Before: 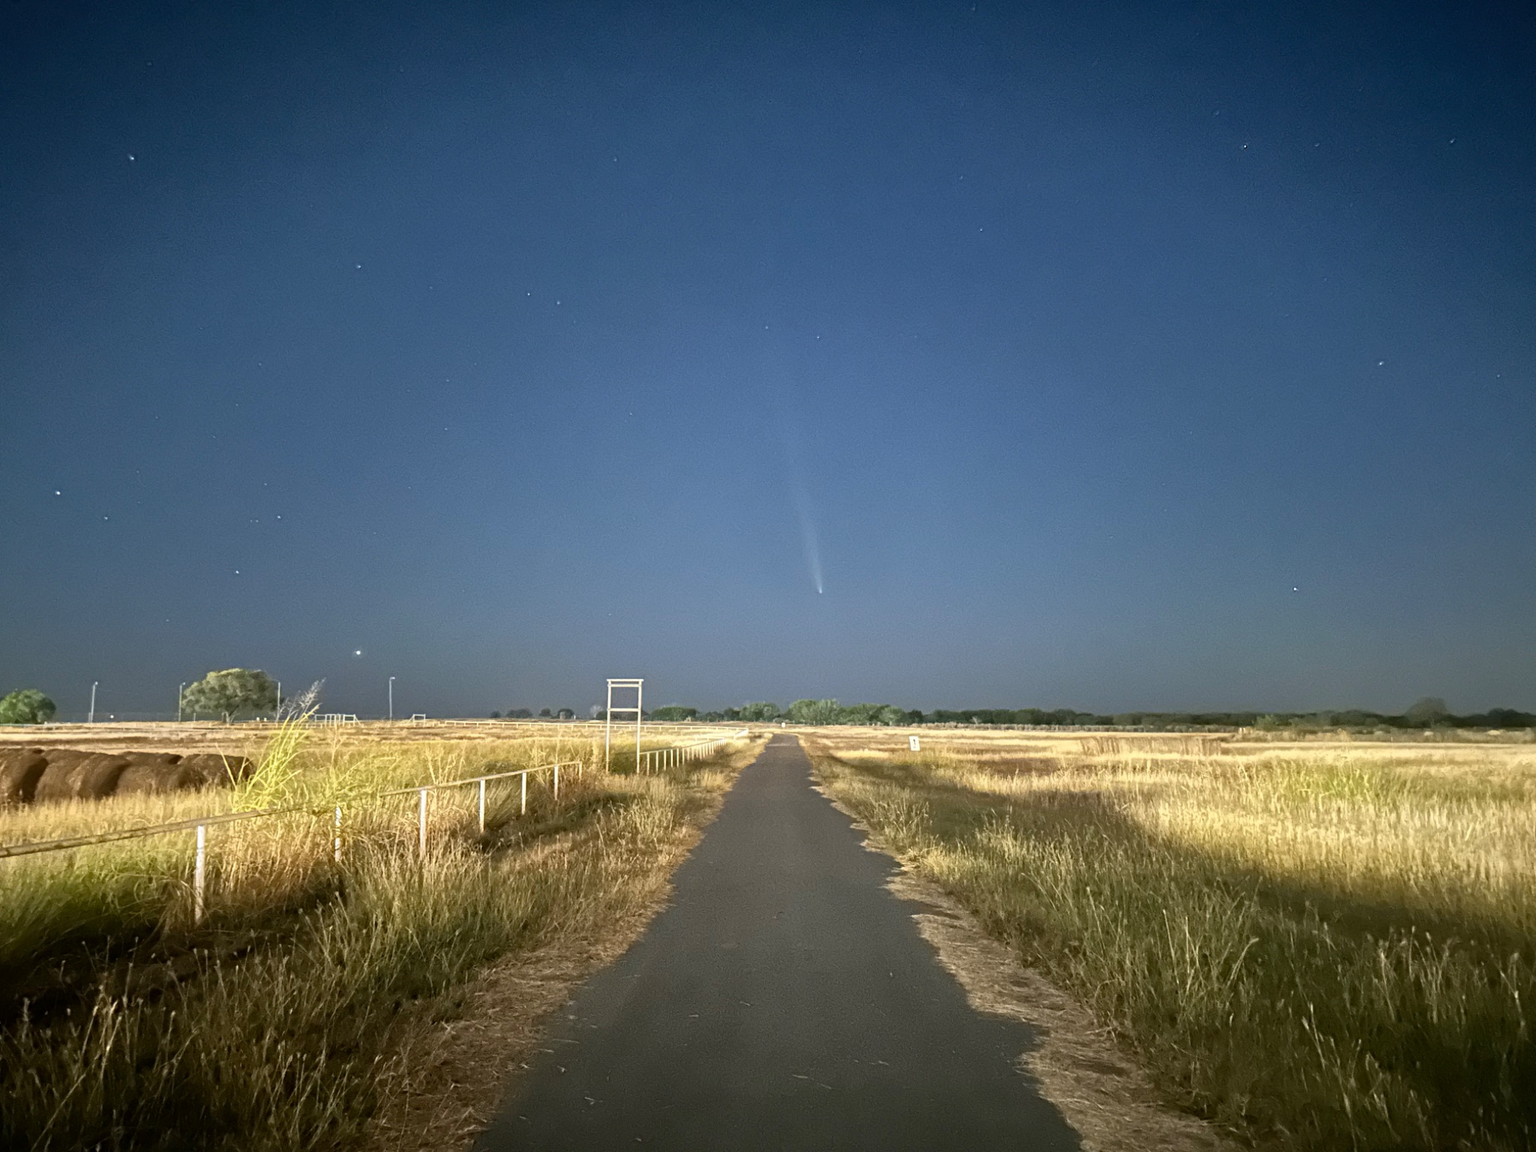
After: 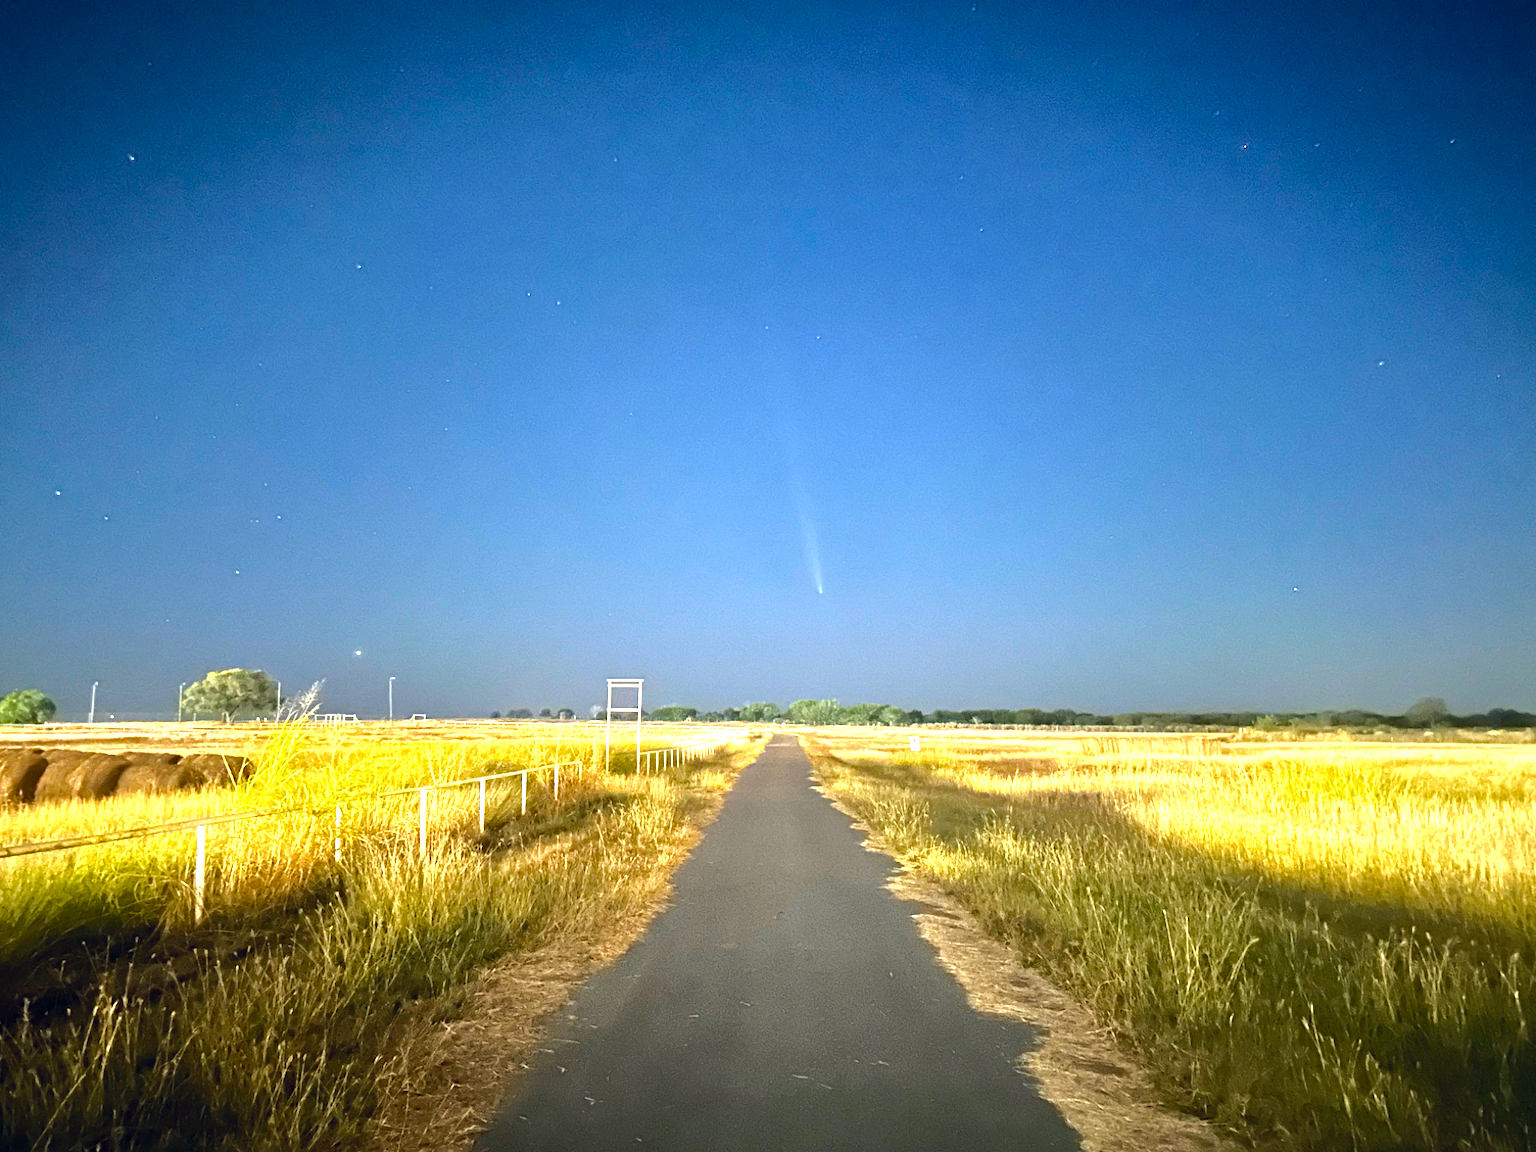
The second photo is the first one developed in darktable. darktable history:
exposure: black level correction 0, exposure 0.895 EV, compensate exposure bias true, compensate highlight preservation false
color balance rgb: shadows lift › chroma 3.007%, shadows lift › hue 279.21°, global offset › chroma 0.06%, global offset › hue 254.11°, perceptual saturation grading › global saturation 29.893%, perceptual brilliance grading › highlights 6.783%, perceptual brilliance grading › mid-tones 17.723%, perceptual brilliance grading › shadows -5.411%, global vibrance 20%
